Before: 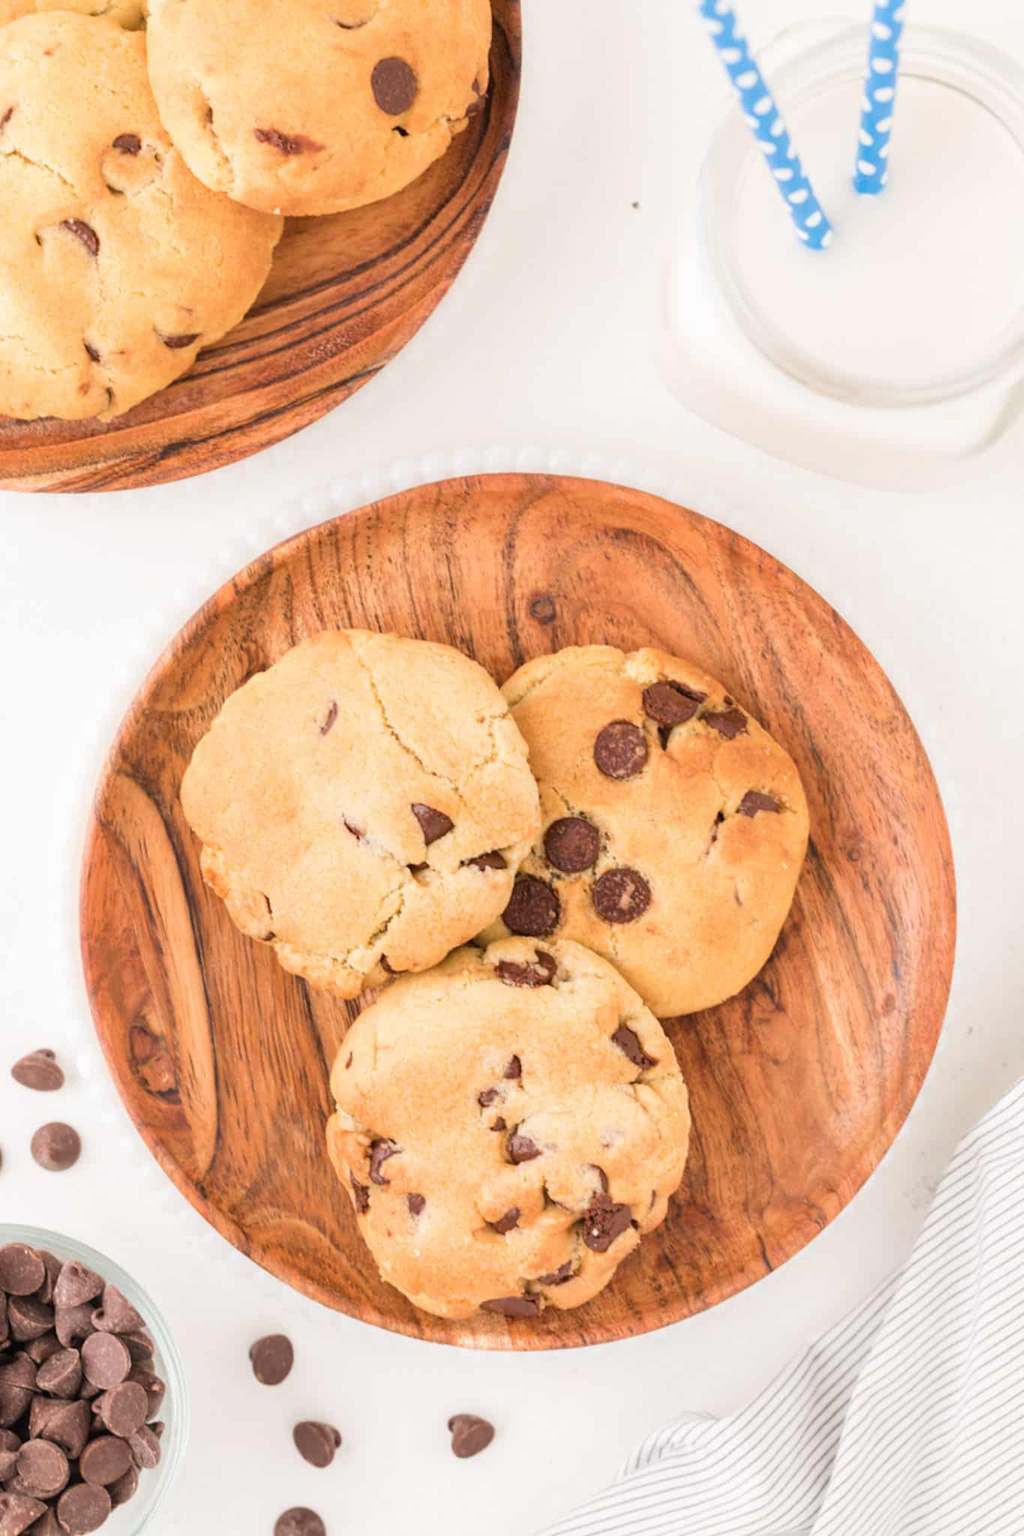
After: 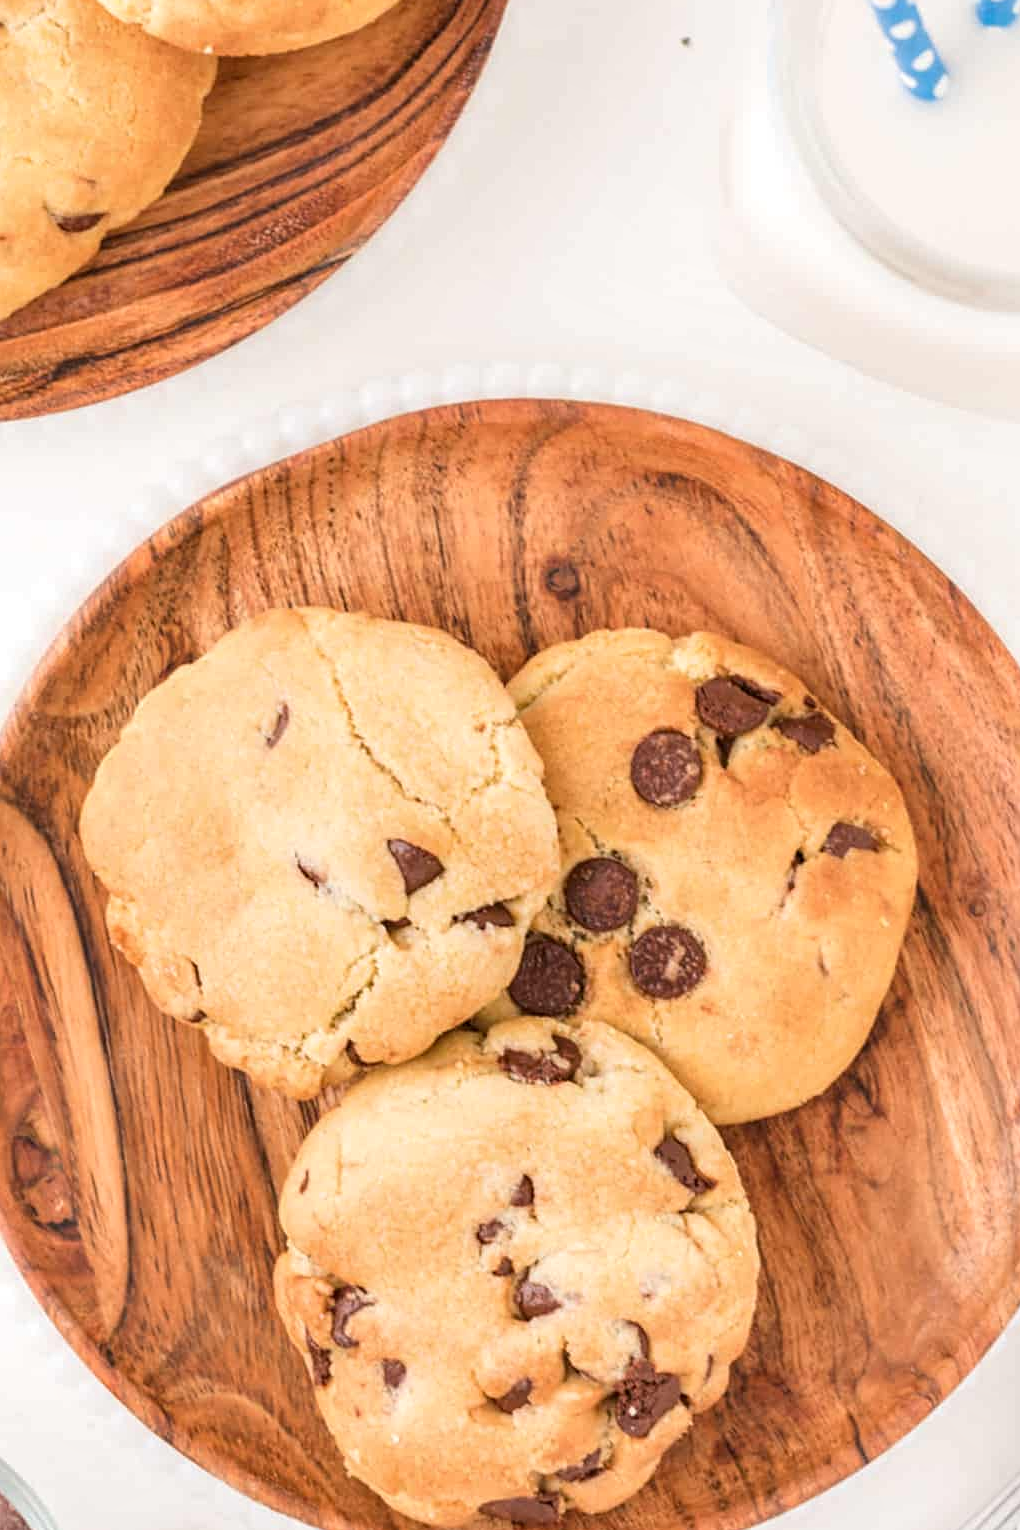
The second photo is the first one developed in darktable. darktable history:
local contrast: on, module defaults
sharpen: amount 0.2
crop and rotate: left 11.831%, top 11.346%, right 13.429%, bottom 13.899%
